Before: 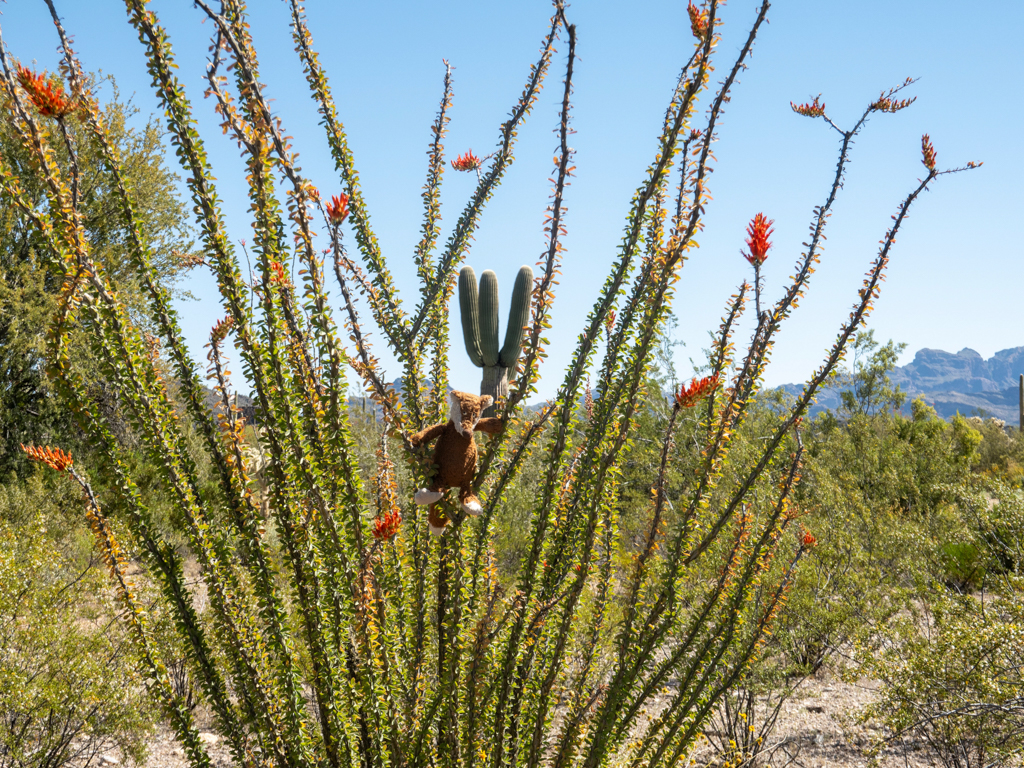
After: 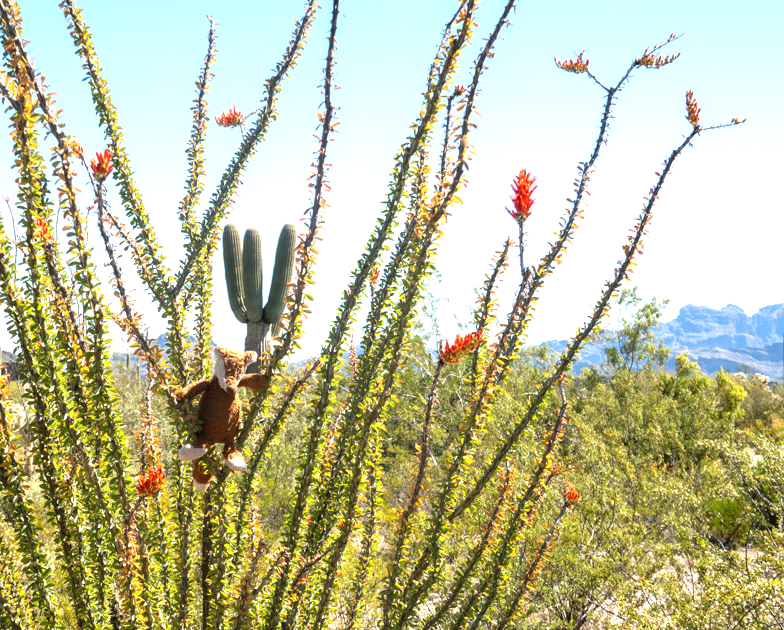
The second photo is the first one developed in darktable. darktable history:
crop: left 23.095%, top 5.827%, bottom 11.854%
exposure: black level correction 0, exposure 0.9 EV, compensate highlight preservation false
